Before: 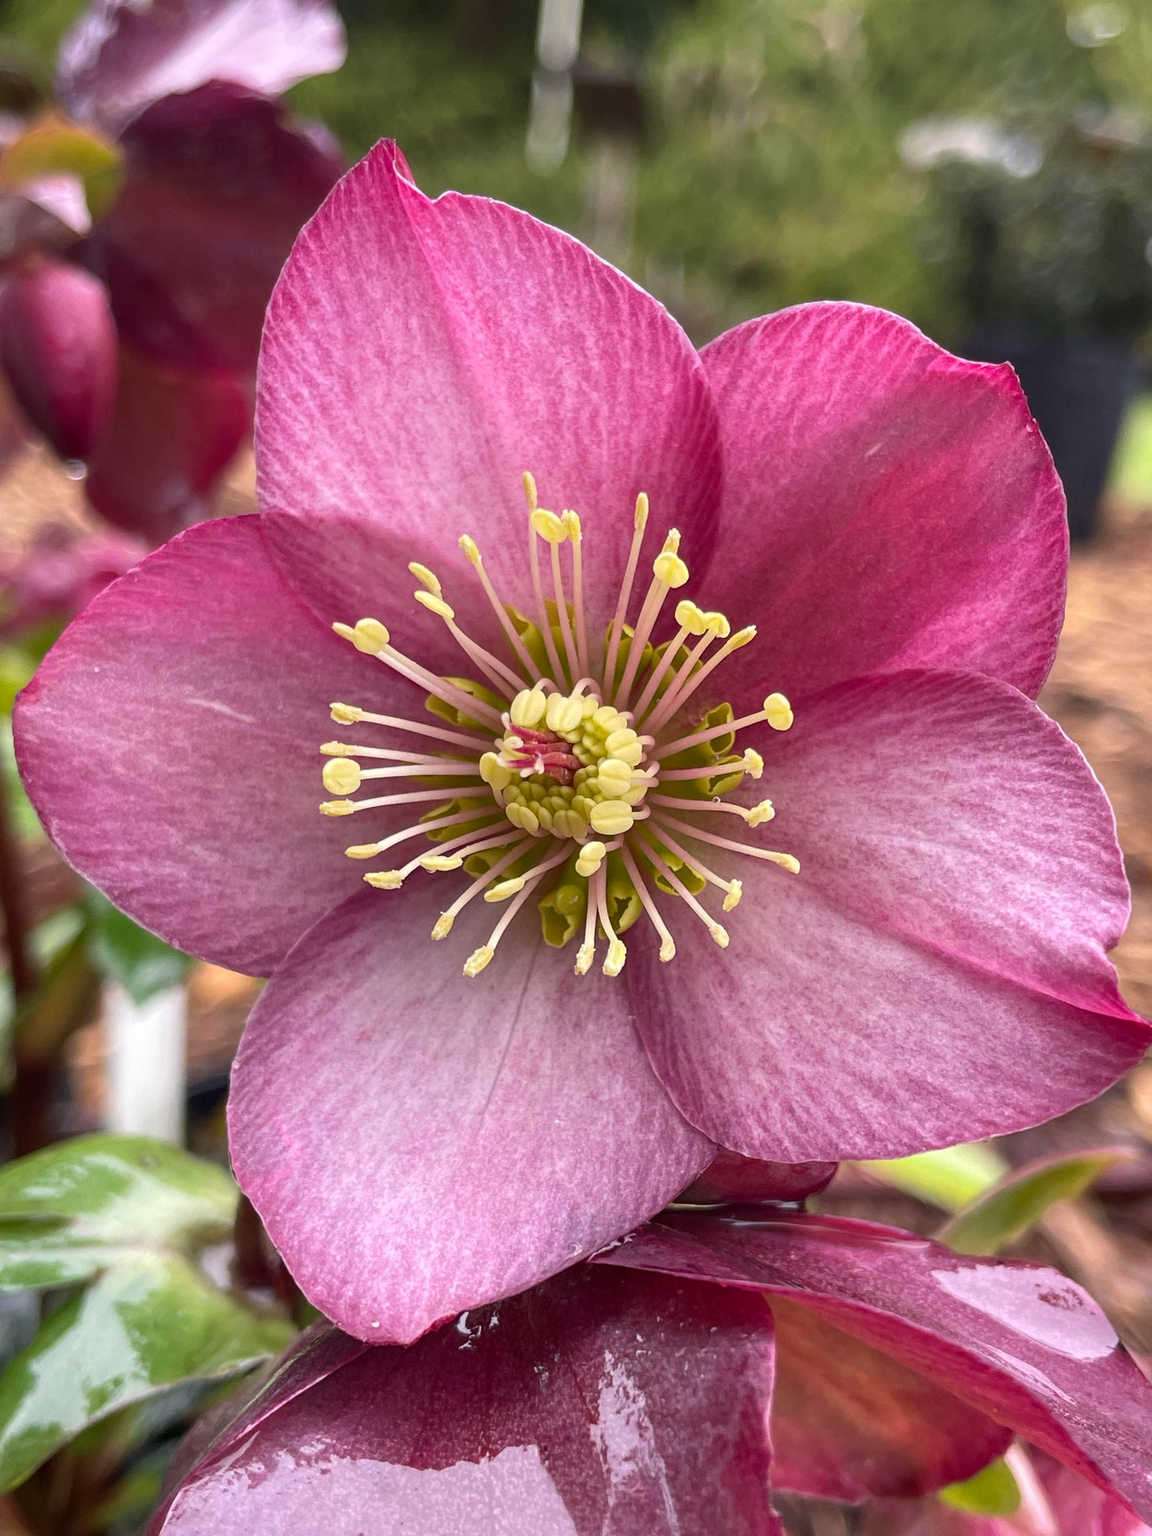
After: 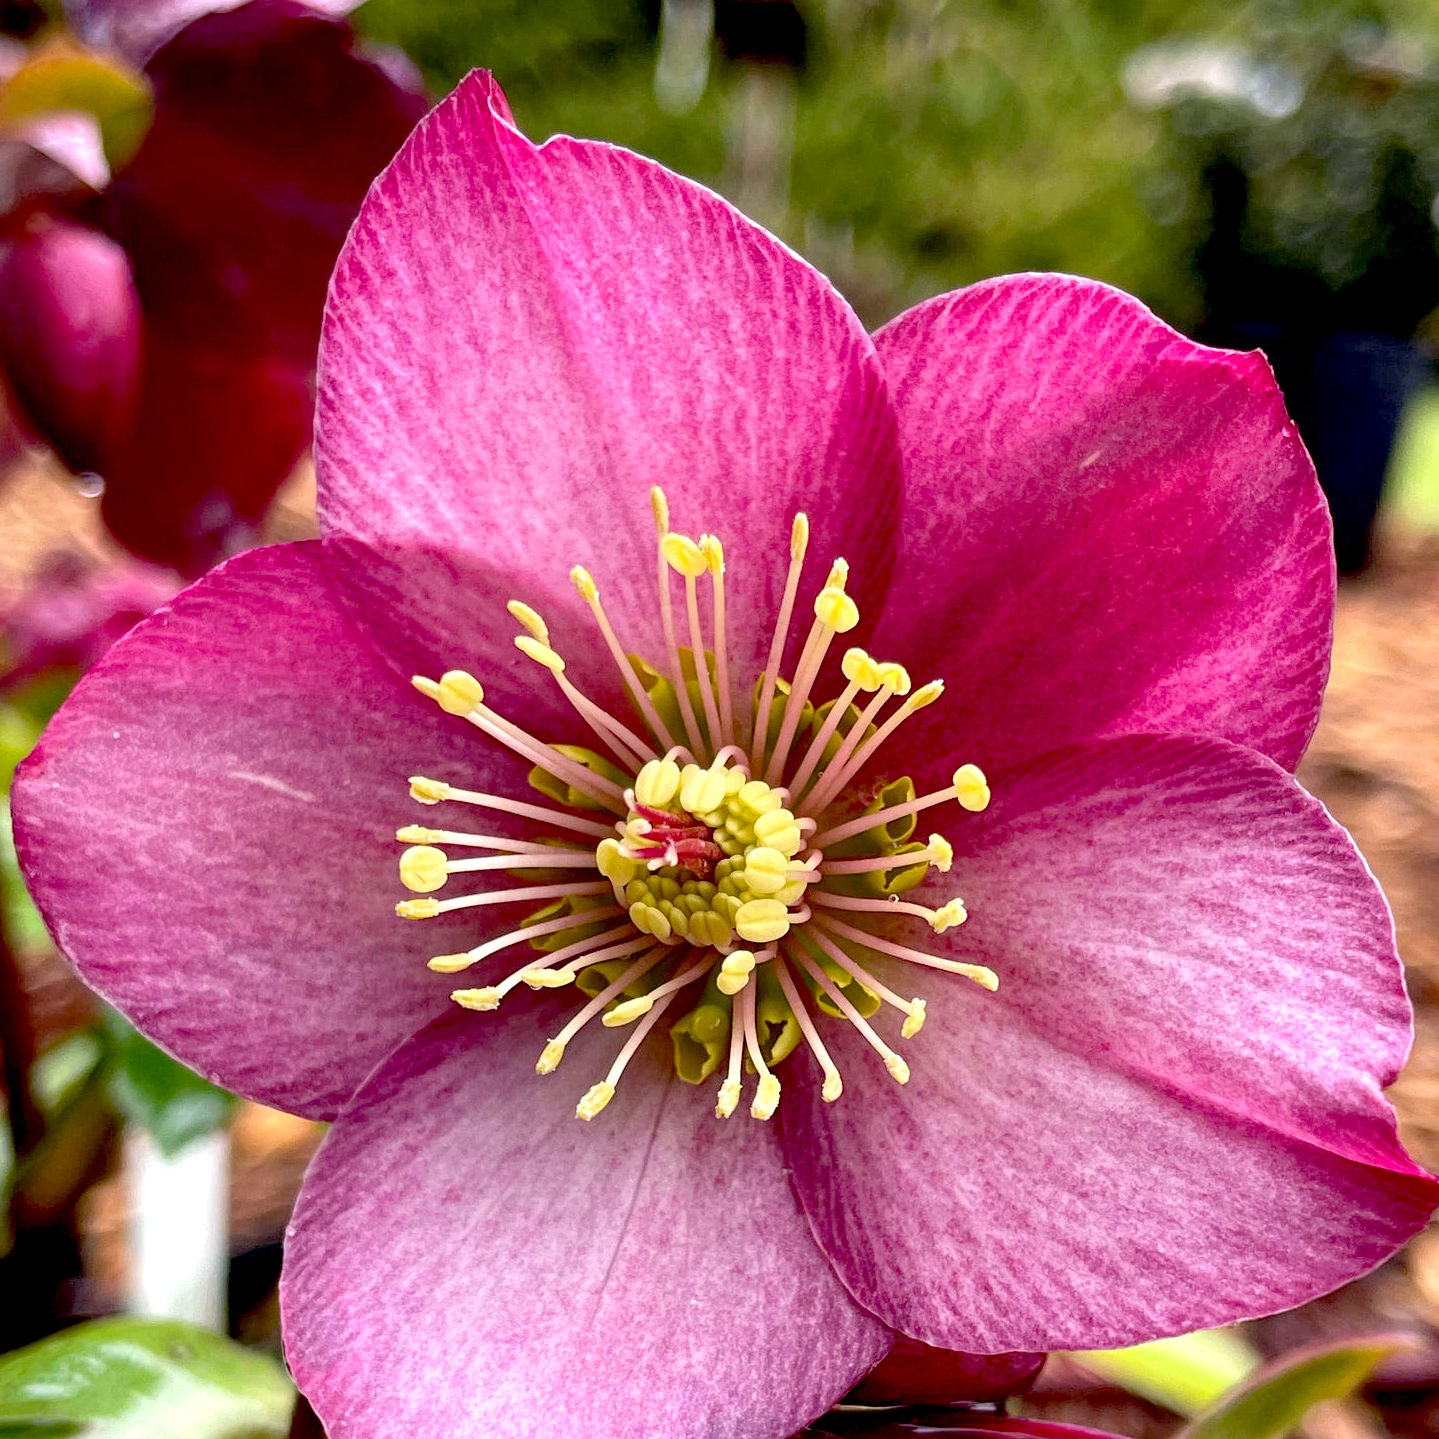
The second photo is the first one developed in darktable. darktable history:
crop: left 0.387%, top 5.469%, bottom 19.809%
haze removal: compatibility mode true, adaptive false
exposure: black level correction 0.031, exposure 0.304 EV, compensate highlight preservation false
